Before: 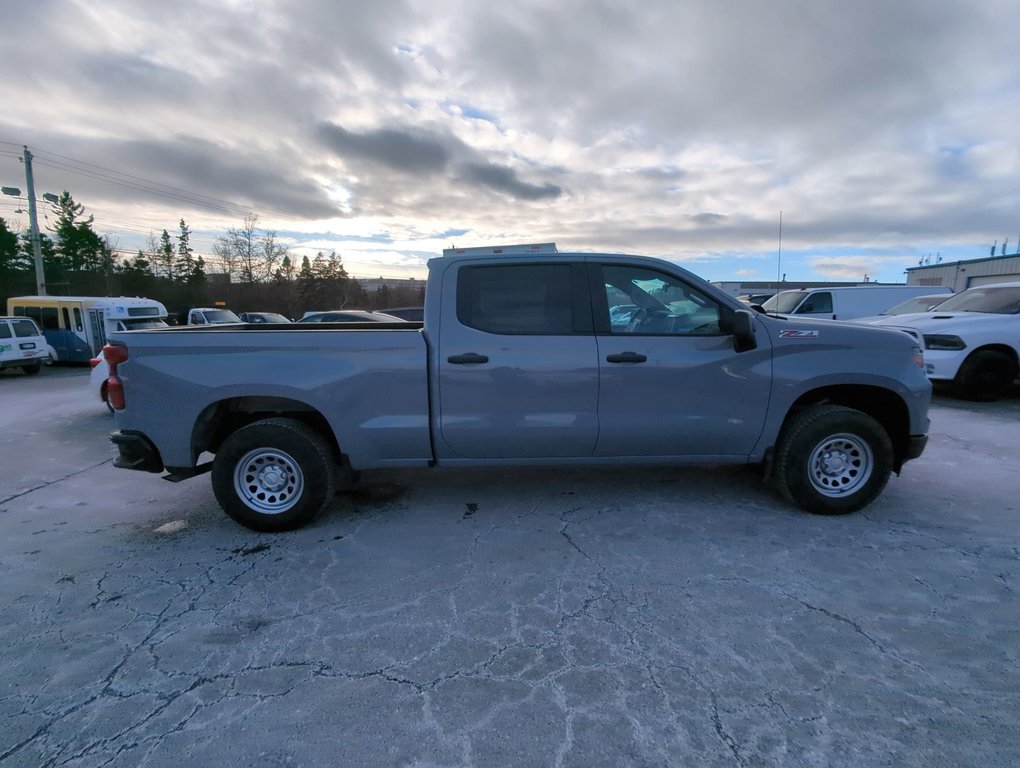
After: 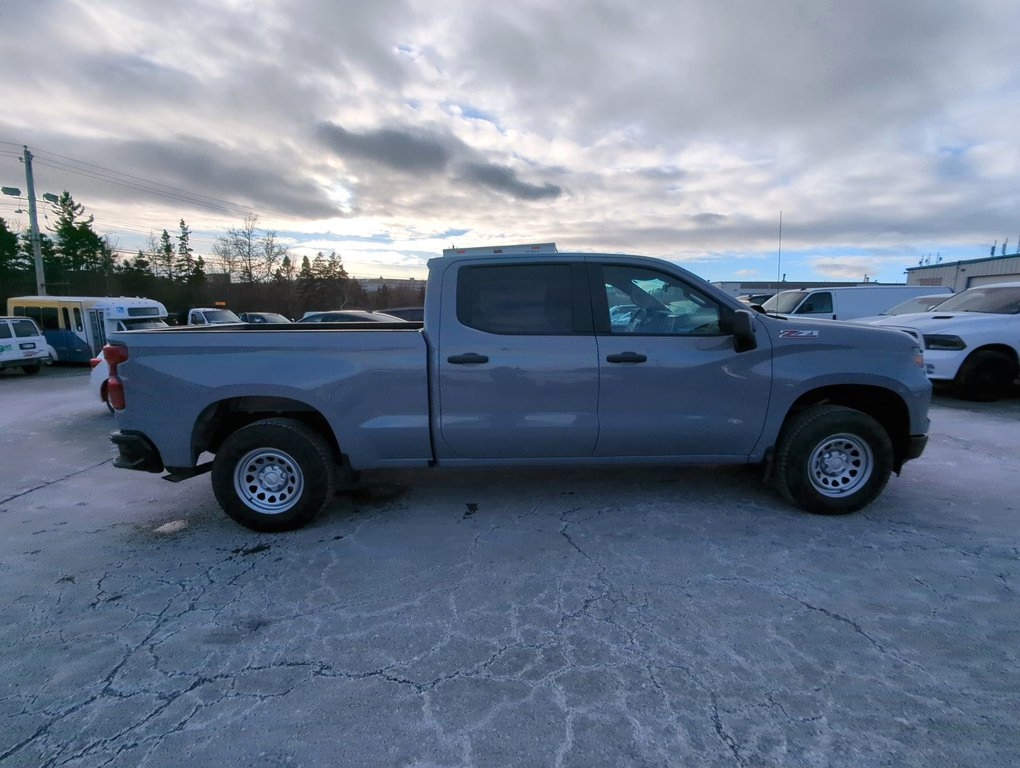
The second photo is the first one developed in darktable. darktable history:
contrast brightness saturation: contrast 0.084, saturation 0.02
